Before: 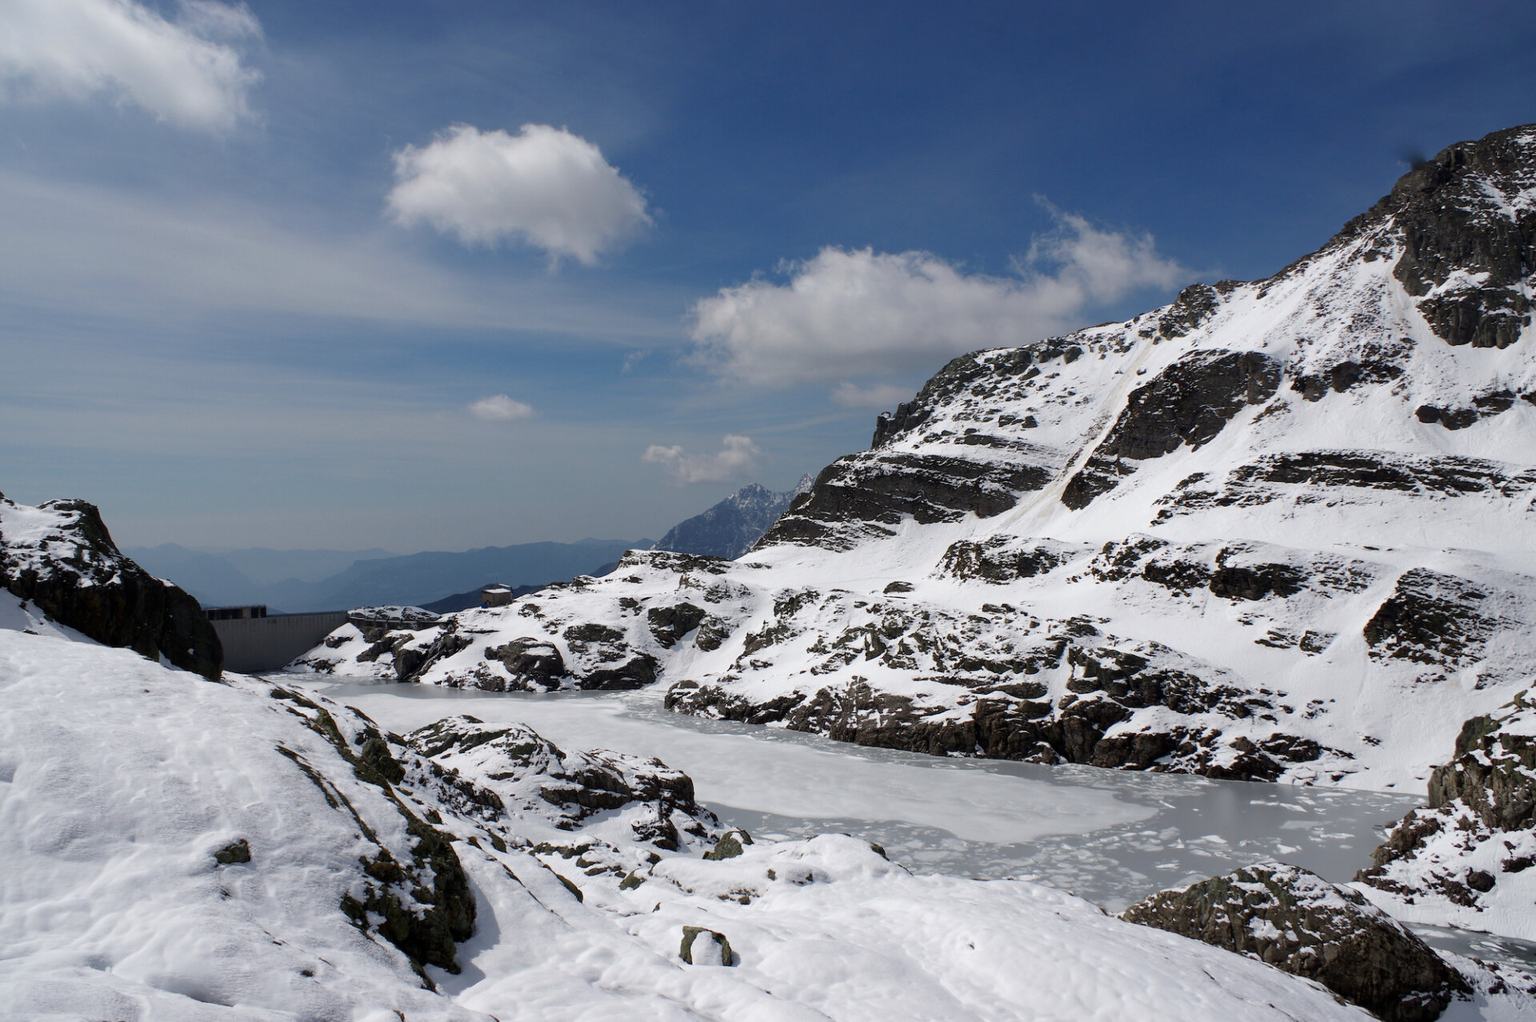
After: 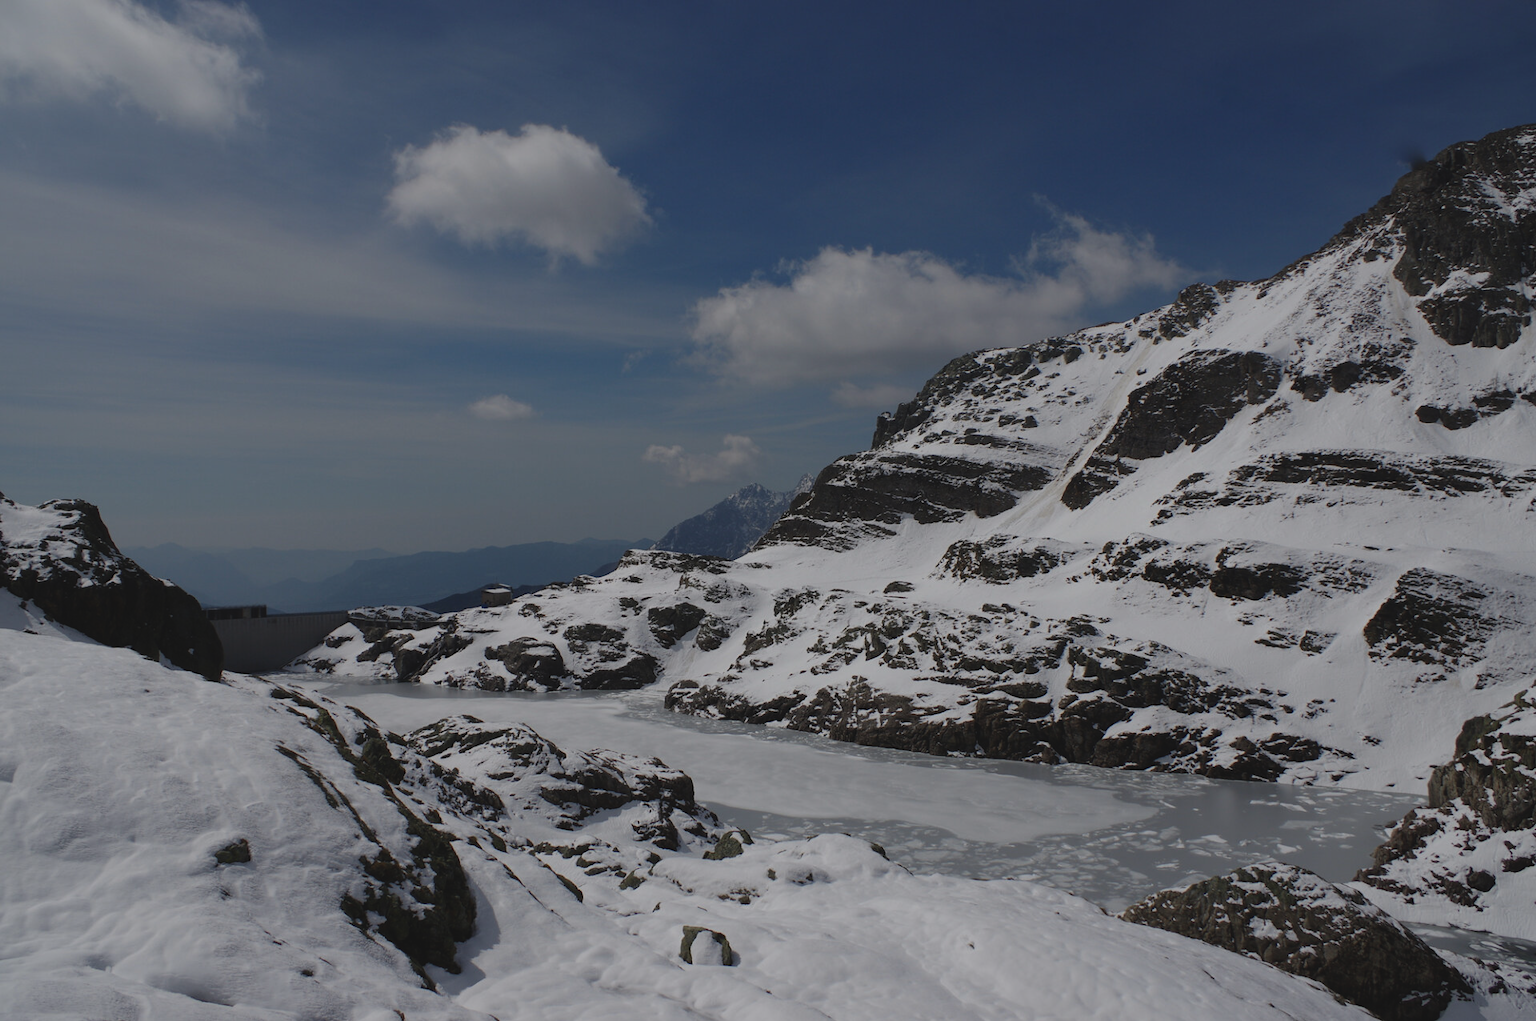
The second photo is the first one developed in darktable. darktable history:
exposure: black level correction -0.016, exposure -1.11 EV, compensate highlight preservation false
